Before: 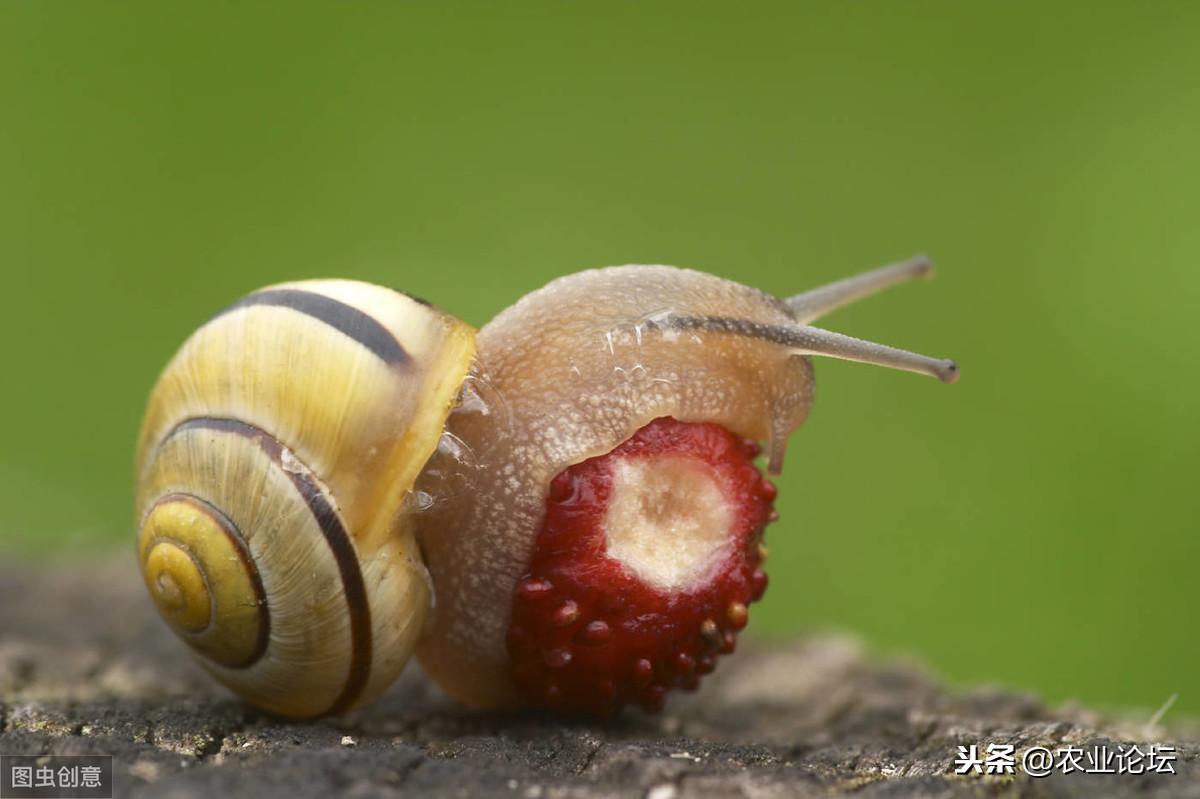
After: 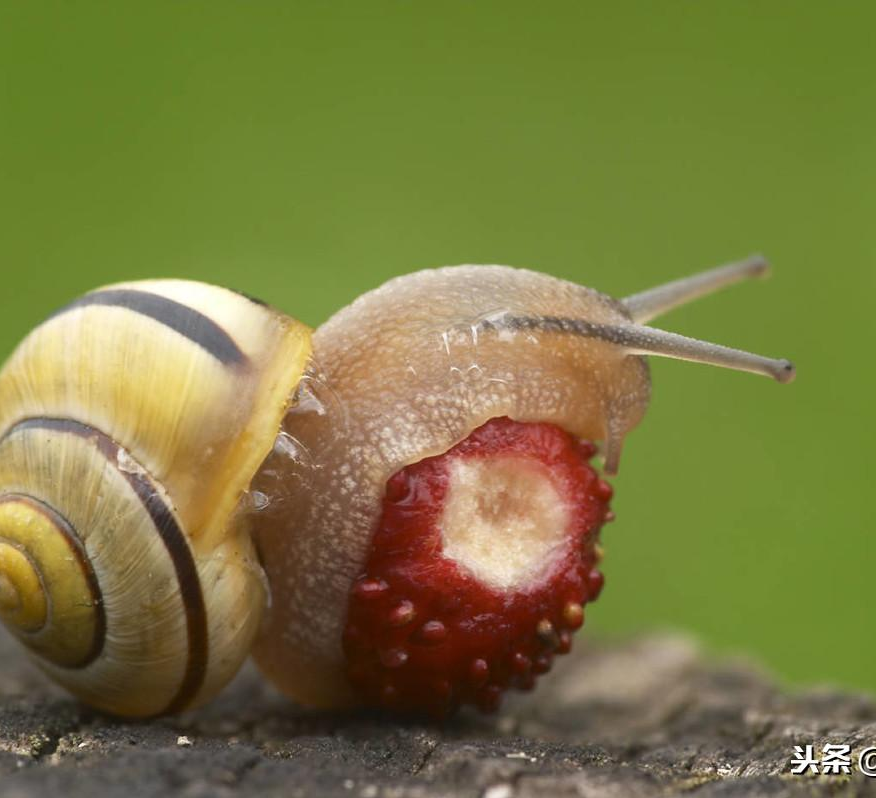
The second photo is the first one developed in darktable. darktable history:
crop: left 13.689%, right 13.234%
